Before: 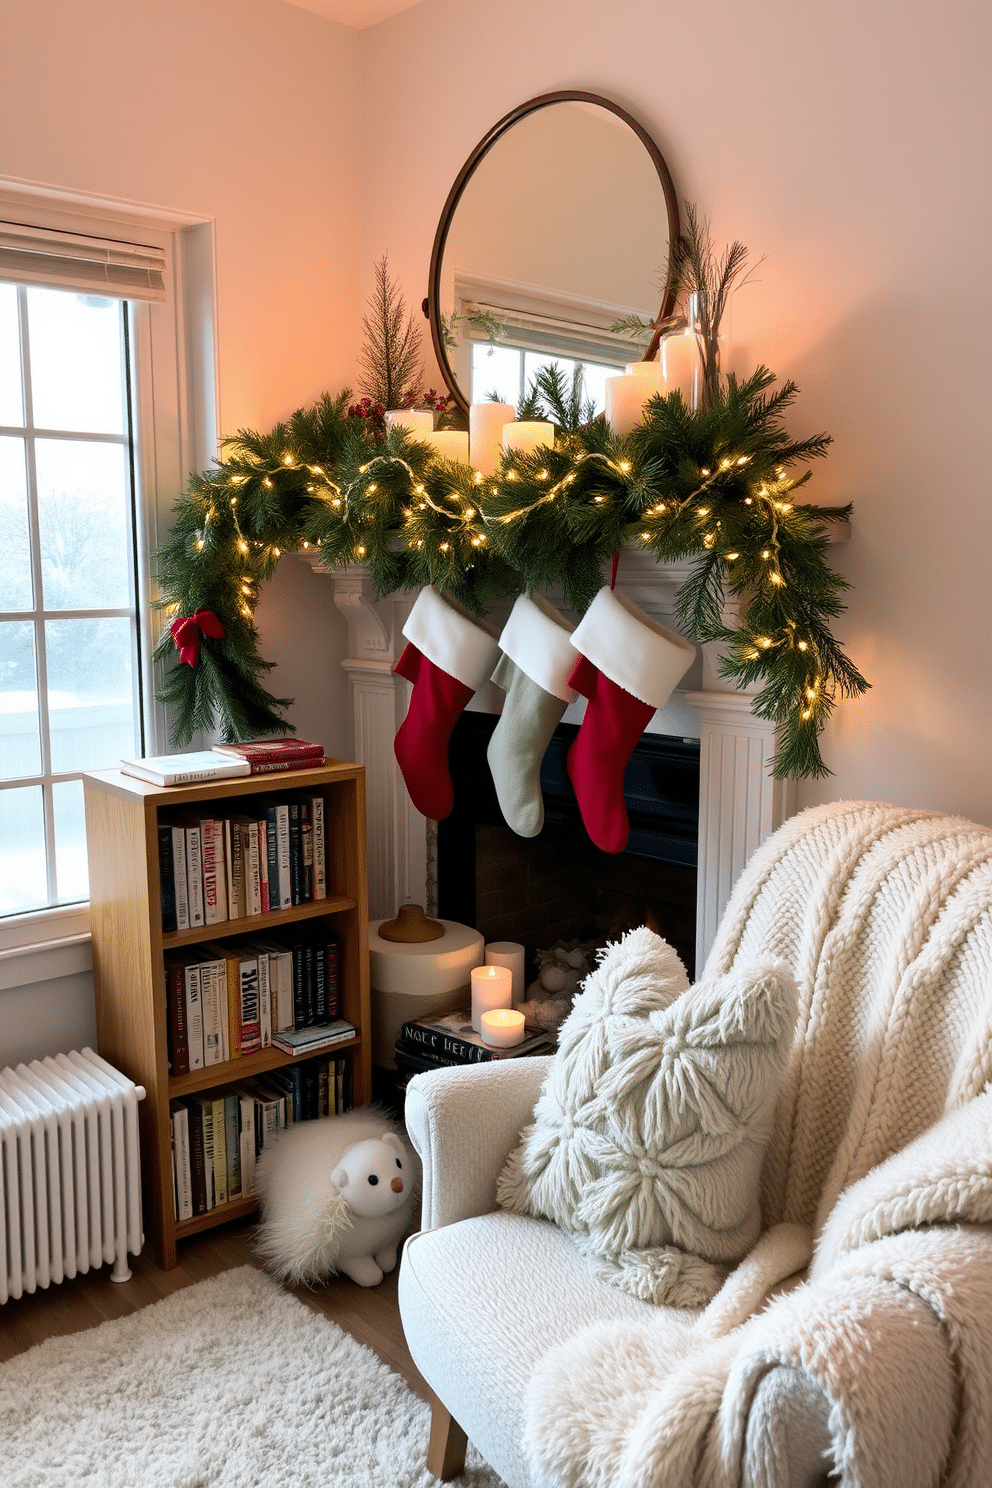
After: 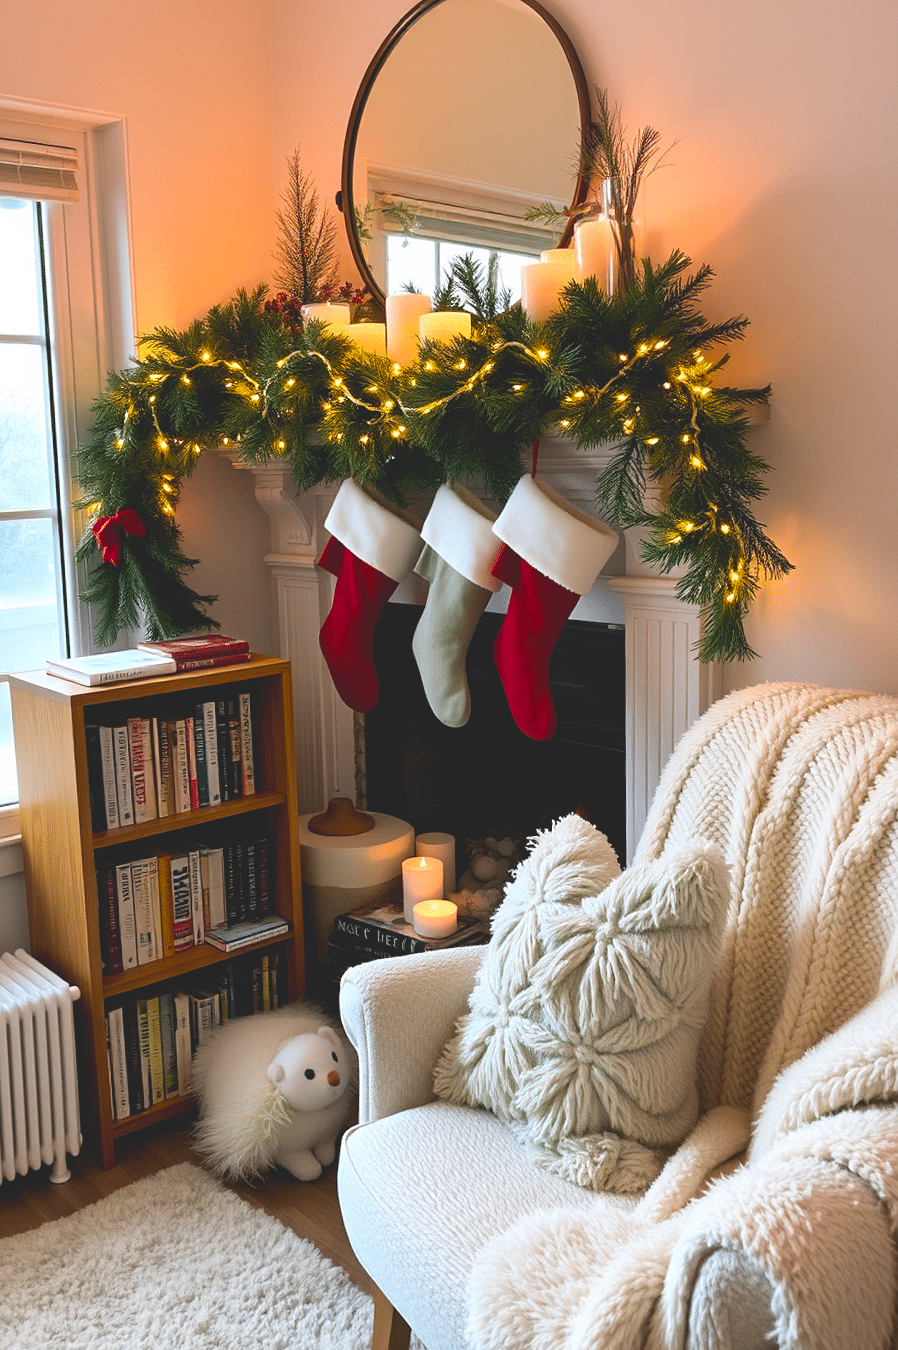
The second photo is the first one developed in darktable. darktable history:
exposure: black level correction 0.006, compensate highlight preservation false
sharpen: amount 0.201
color balance rgb: global offset › luminance 1.991%, perceptual saturation grading › global saturation 25.428%, global vibrance 20%
crop and rotate: angle 1.51°, left 5.914%, top 5.676%
